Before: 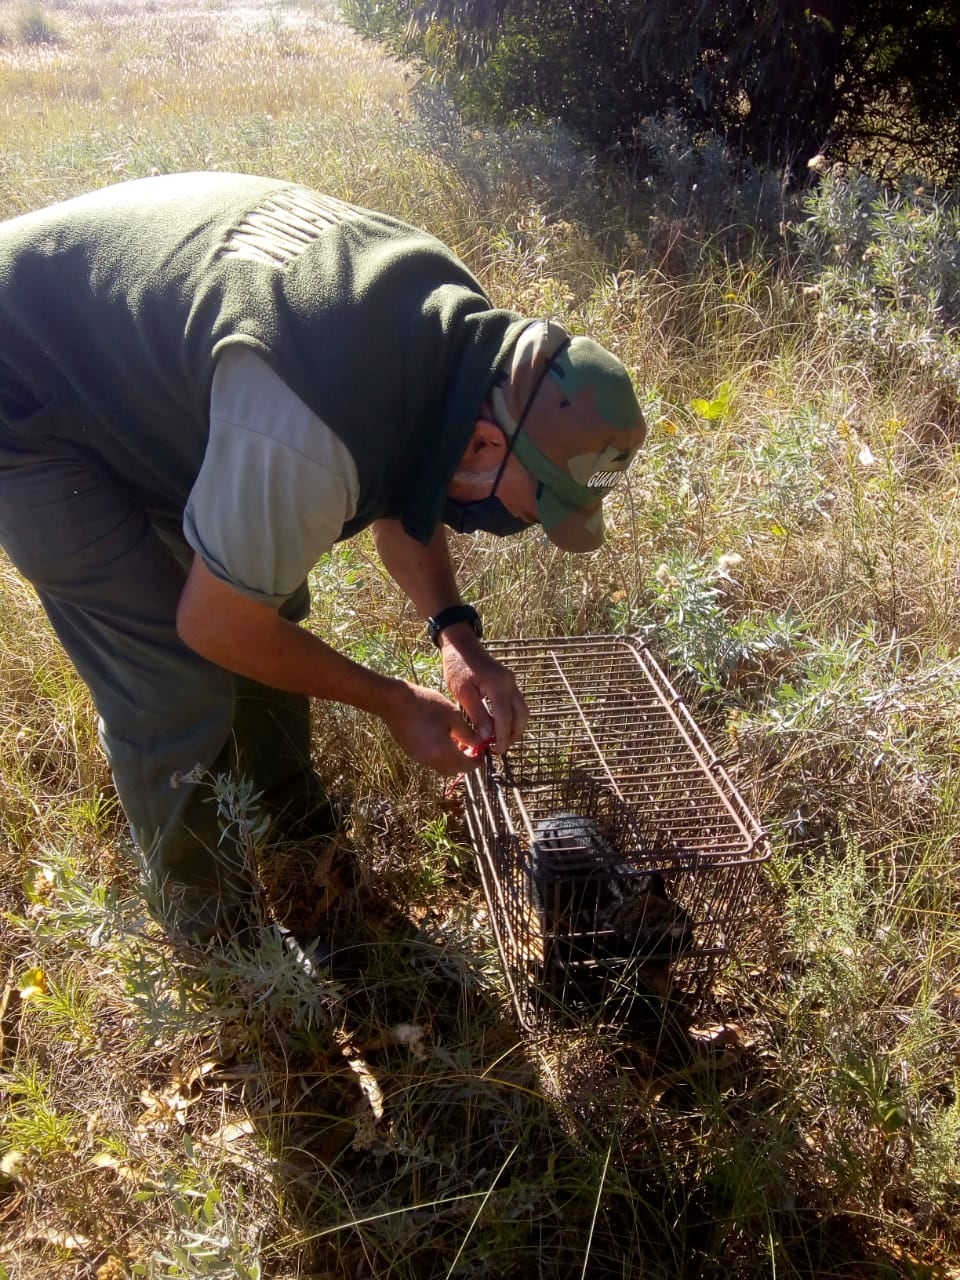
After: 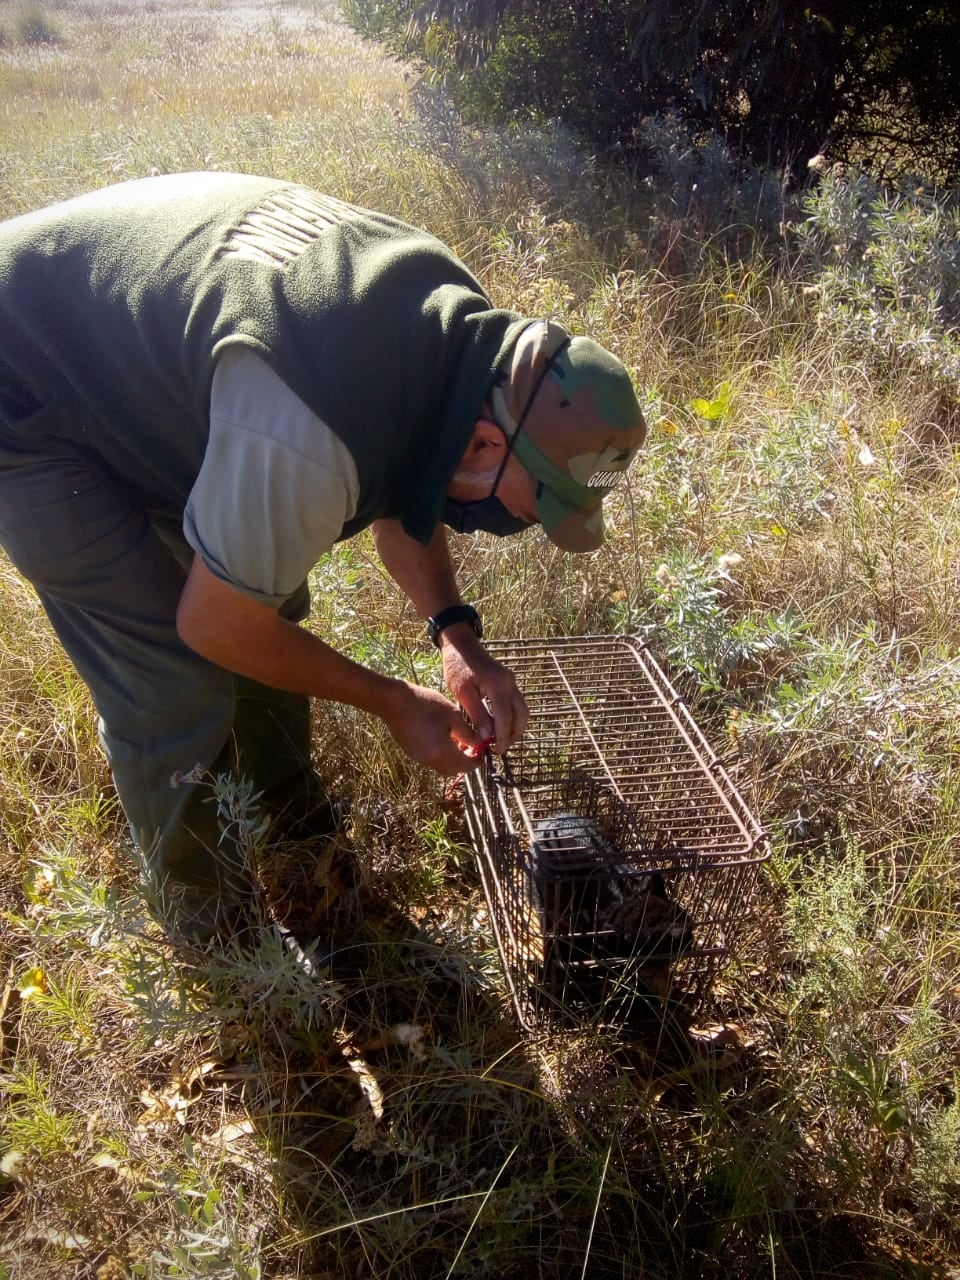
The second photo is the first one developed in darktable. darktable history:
vignetting: fall-off radius 63.21%, brightness -0.581, saturation -0.112, dithering 8-bit output
